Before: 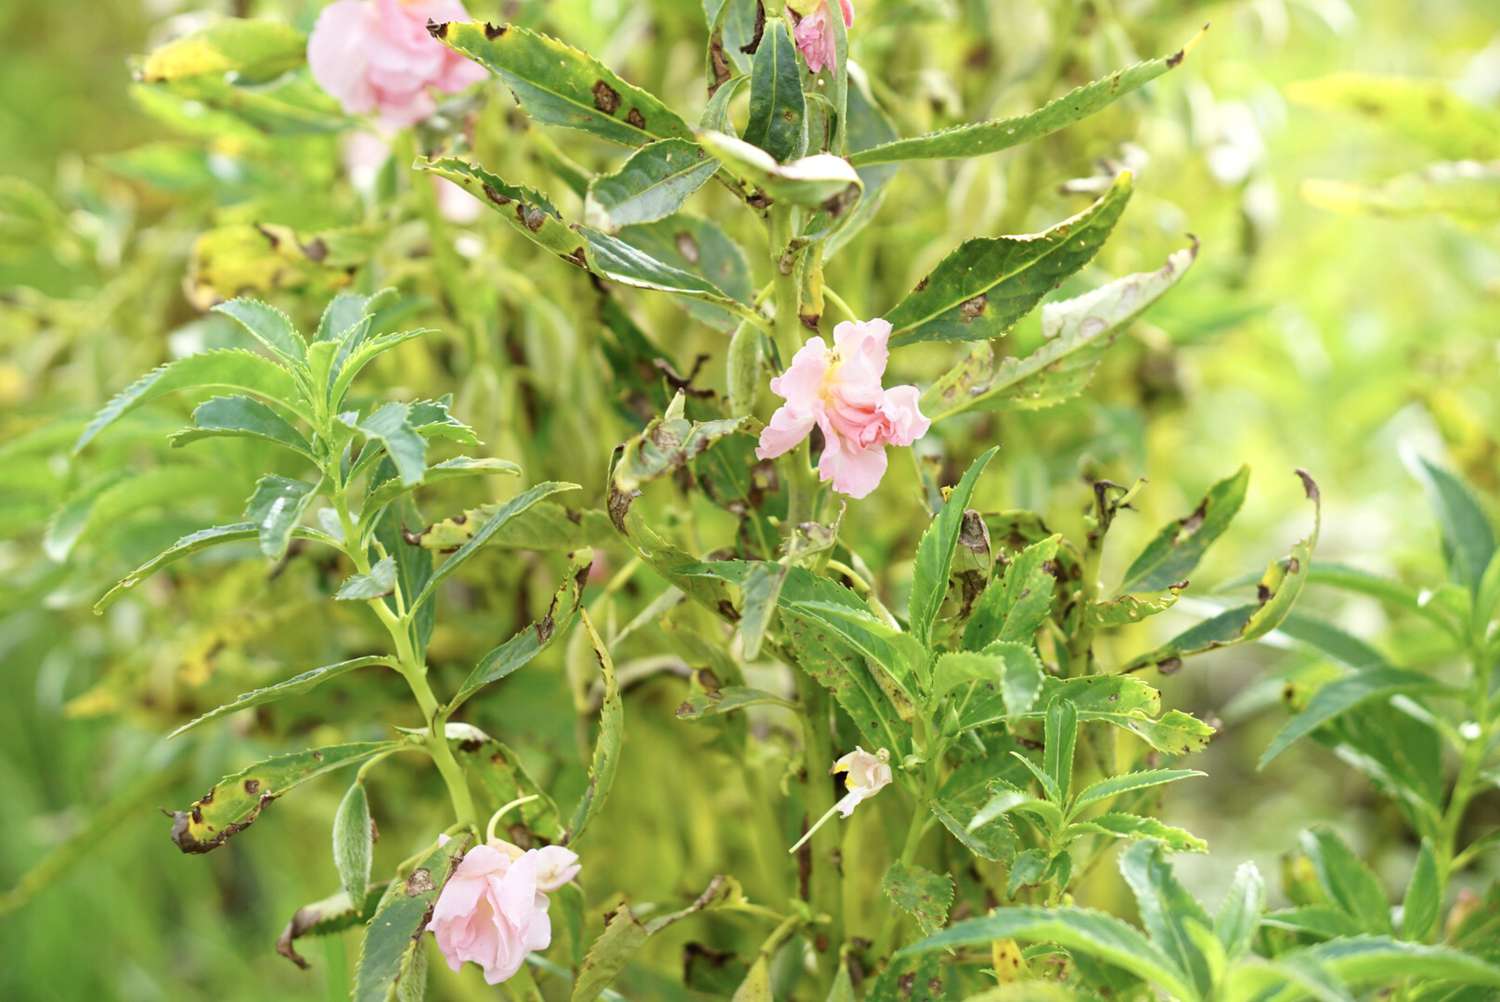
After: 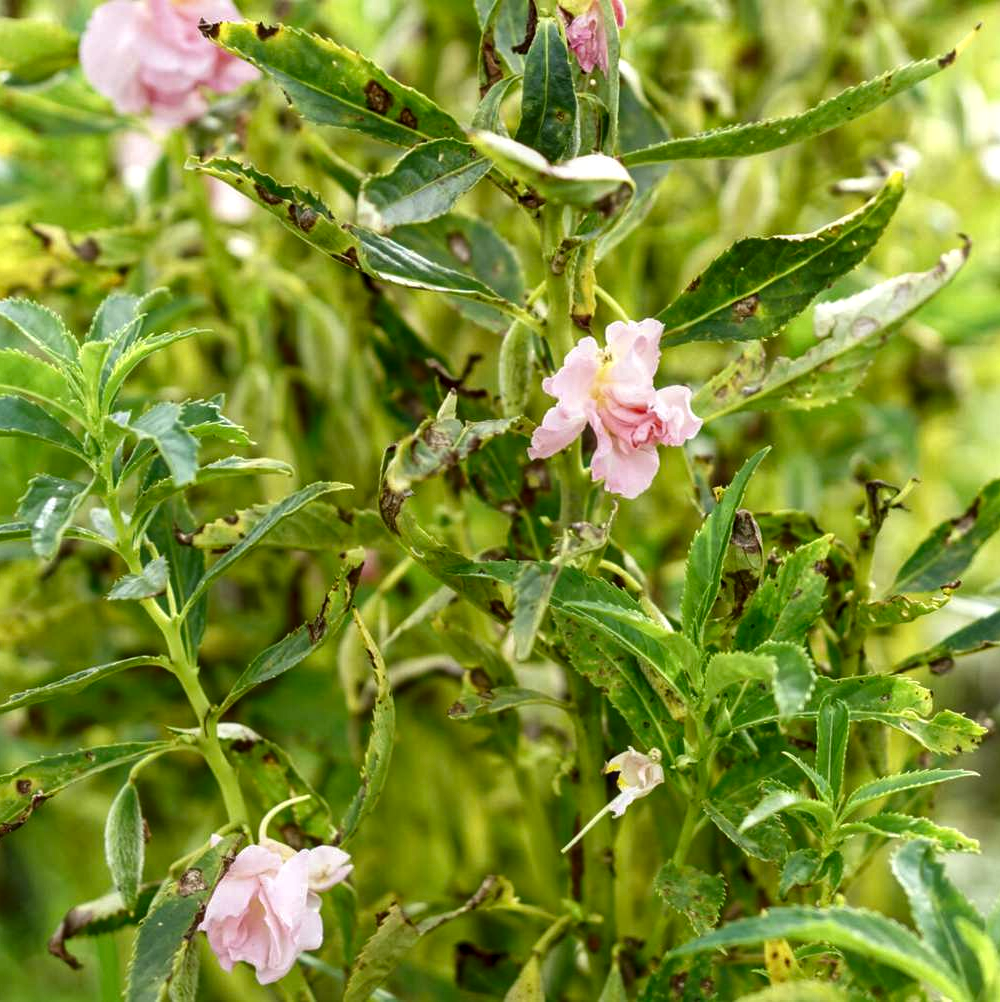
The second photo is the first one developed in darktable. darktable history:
crop and rotate: left 15.254%, right 18.04%
contrast brightness saturation: brightness -0.216, saturation 0.085
local contrast: on, module defaults
